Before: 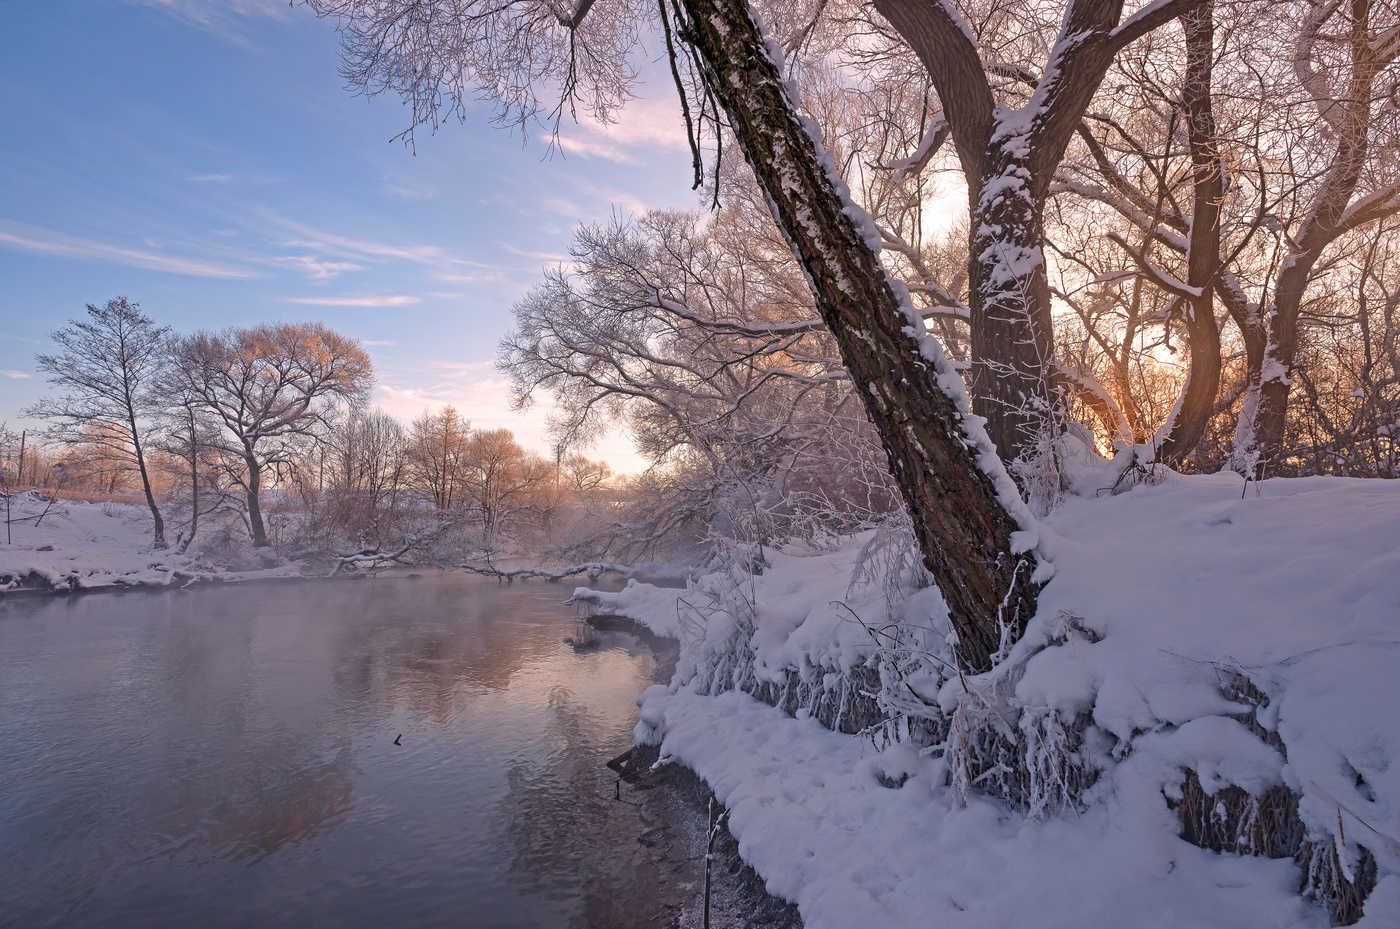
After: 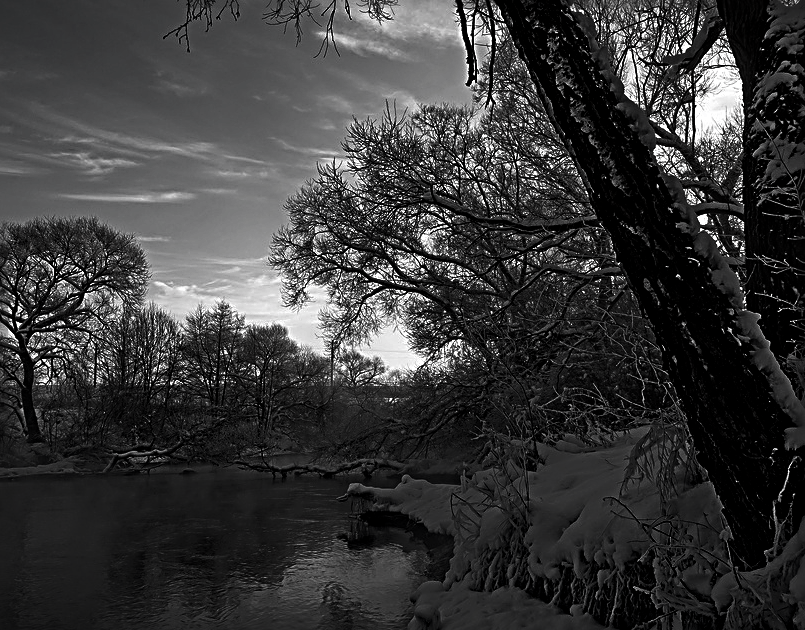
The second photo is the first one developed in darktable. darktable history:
crop: left 16.195%, top 11.266%, right 26.266%, bottom 20.824%
color calibration: illuminant as shot in camera, x 0.358, y 0.373, temperature 4628.91 K
color balance rgb: shadows lift › chroma 2.645%, shadows lift › hue 191.43°, perceptual saturation grading › global saturation 20%, perceptual saturation grading › highlights -25.227%, perceptual saturation grading › shadows 24.697%, global vibrance 20%
contrast brightness saturation: contrast 0.023, brightness -0.998, saturation -0.982
local contrast: highlights 100%, shadows 100%, detail 119%, midtone range 0.2
sharpen: radius 2.848, amount 0.715
